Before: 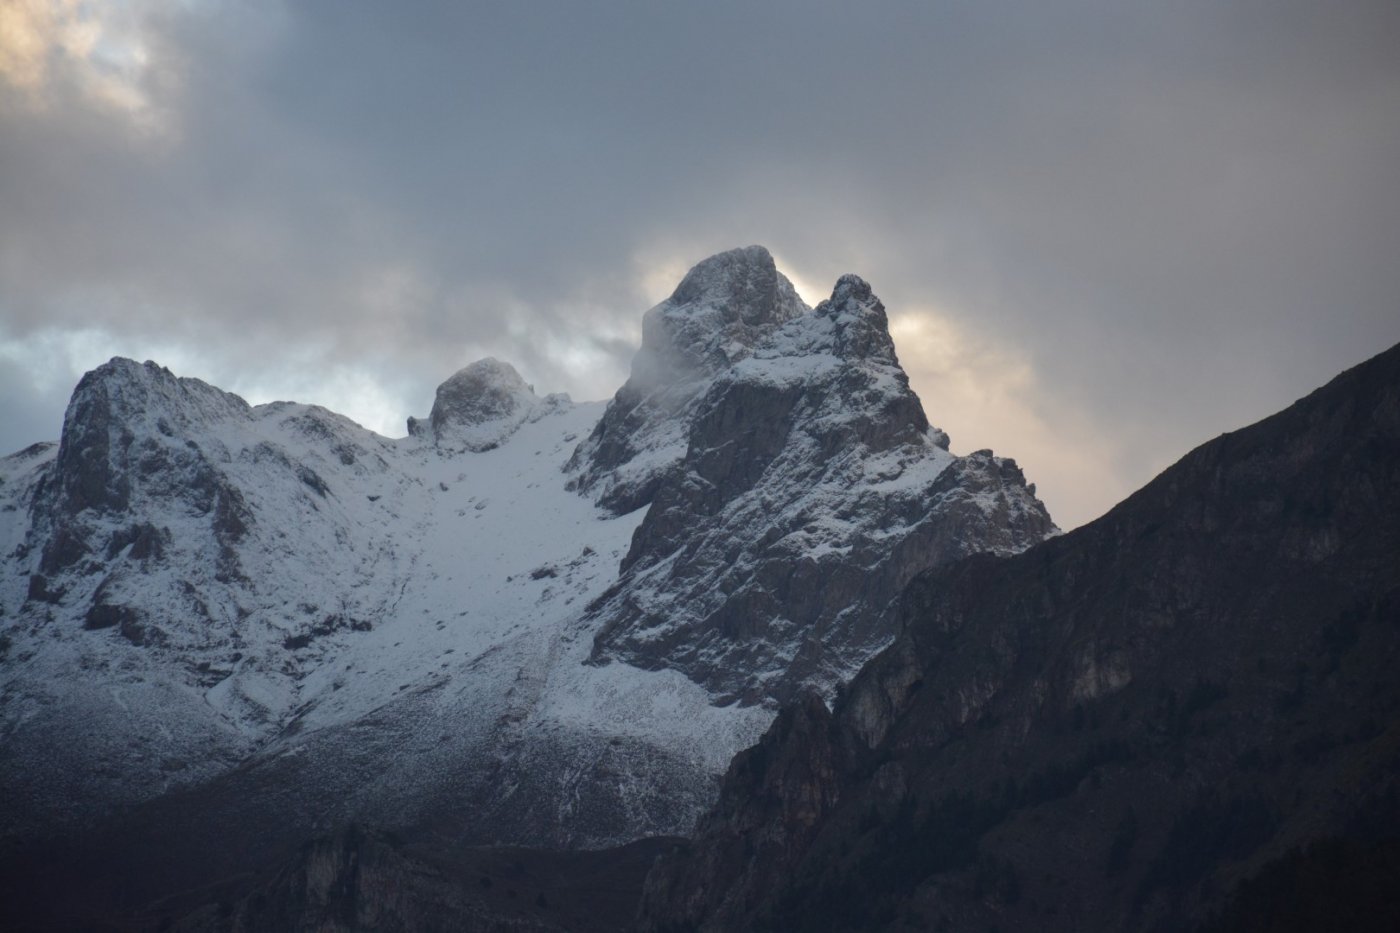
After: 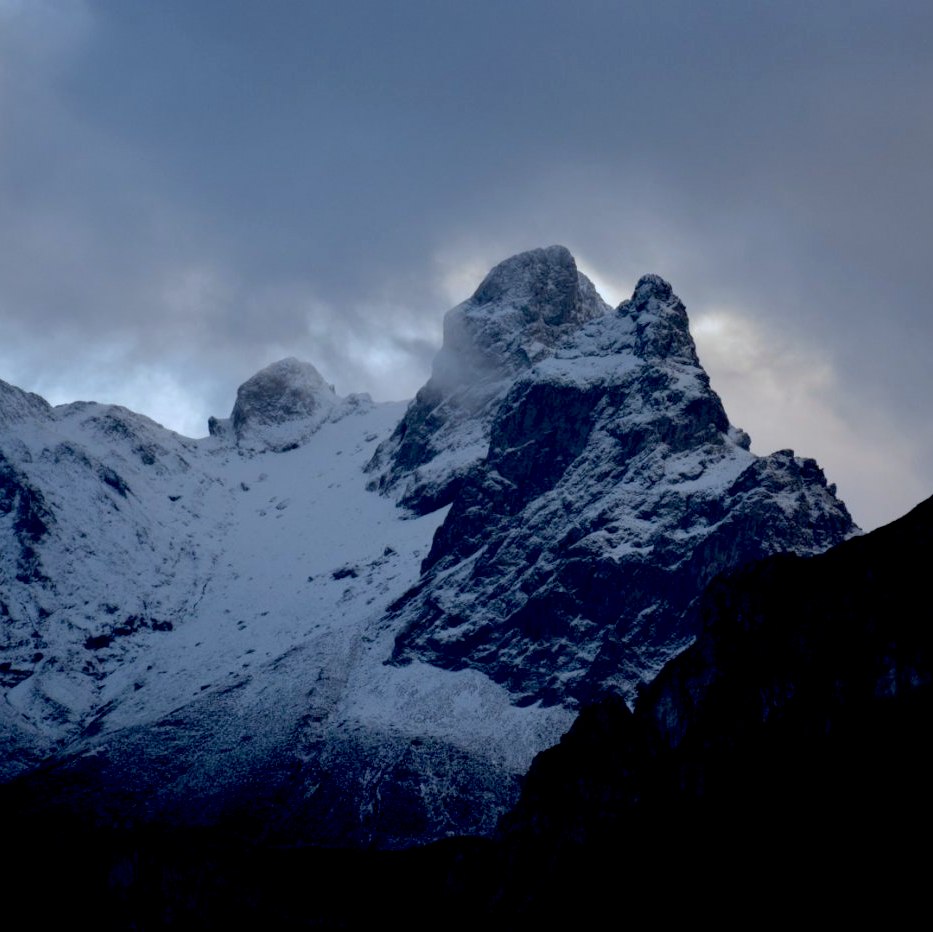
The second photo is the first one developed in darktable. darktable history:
white balance: red 0.931, blue 1.11
crop and rotate: left 14.292%, right 19.041%
exposure: black level correction 0.046, exposure -0.228 EV, compensate highlight preservation false
